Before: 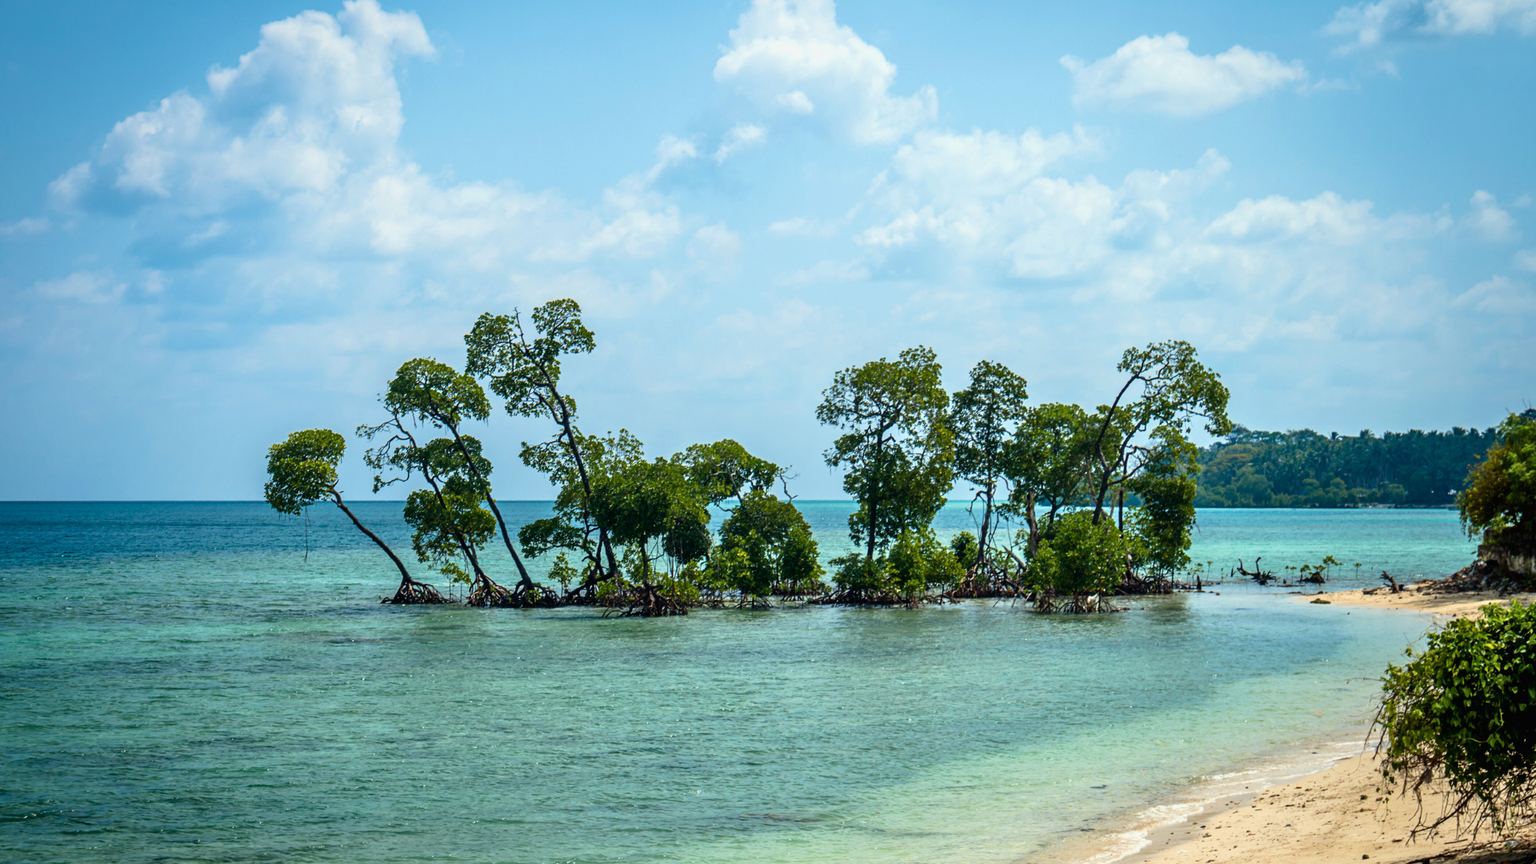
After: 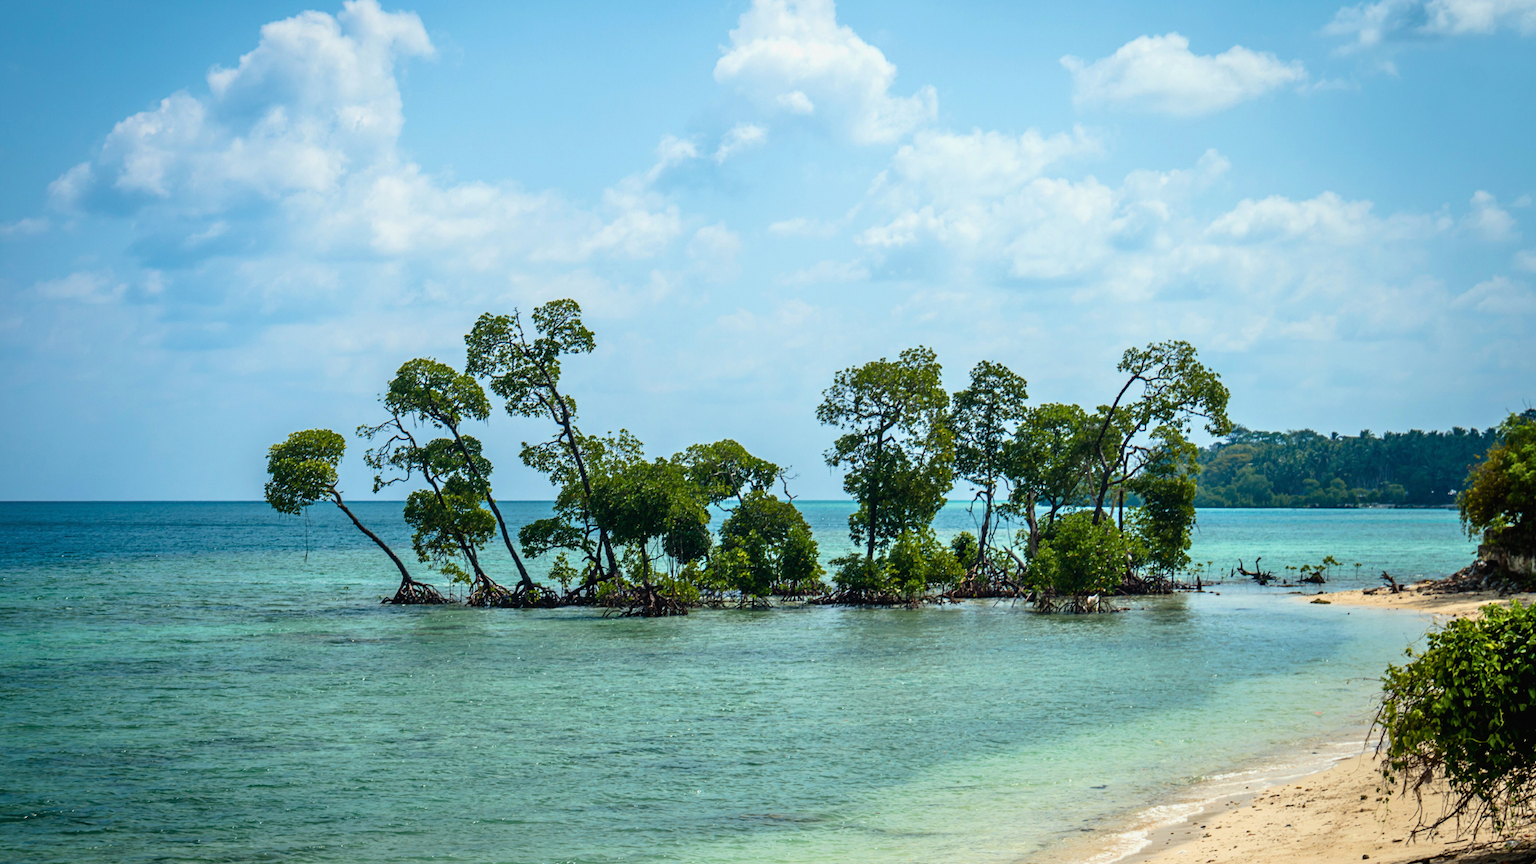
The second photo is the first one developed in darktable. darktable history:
contrast equalizer: y [[0.524 ×6], [0.512 ×6], [0.379 ×6], [0 ×6], [0 ×6]], mix -0.198
